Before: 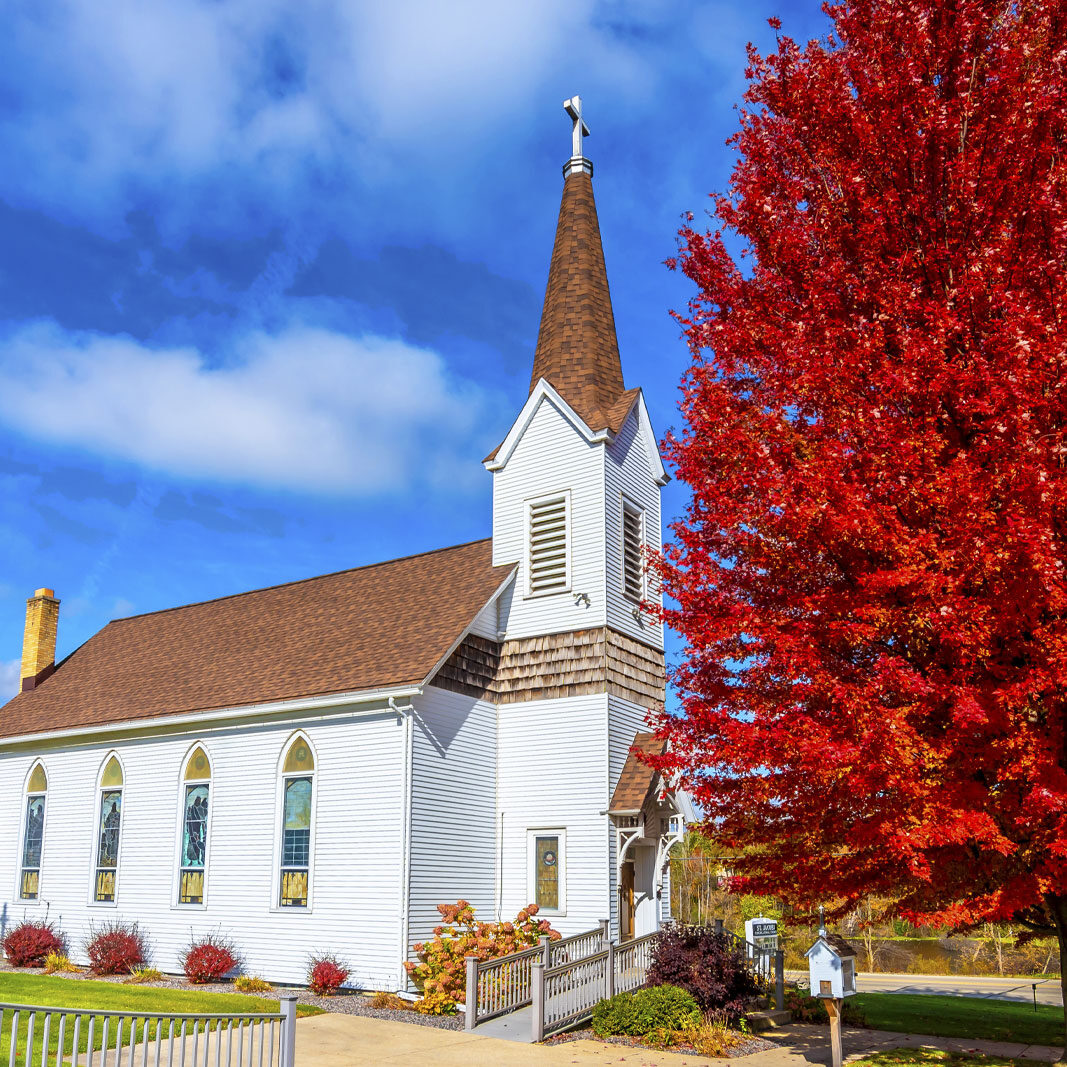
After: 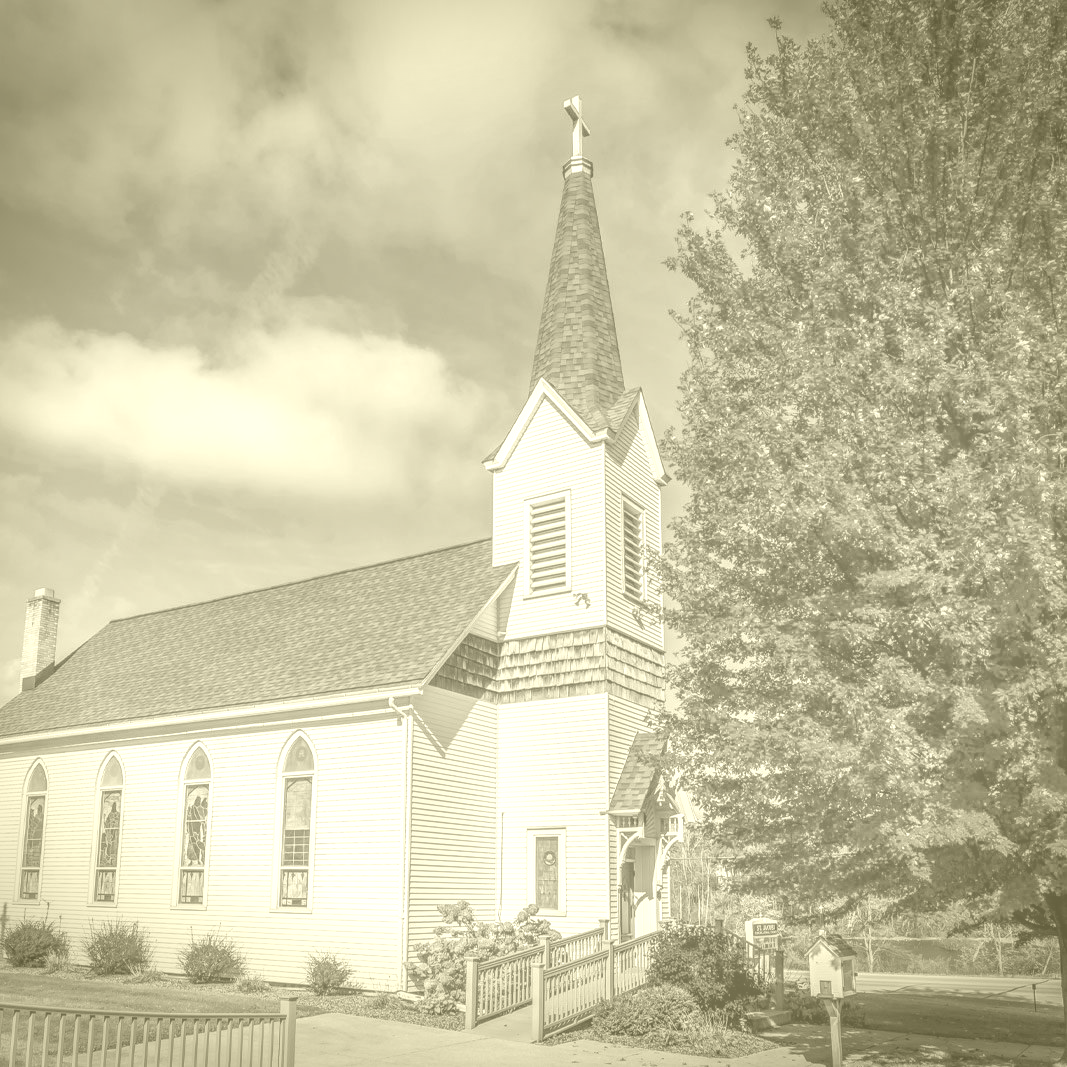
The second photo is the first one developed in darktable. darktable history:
colorize: hue 43.2°, saturation 40%, version 1
local contrast: detail 160%
vignetting: fall-off start 88.53%, fall-off radius 44.2%, saturation 0.376, width/height ratio 1.161
